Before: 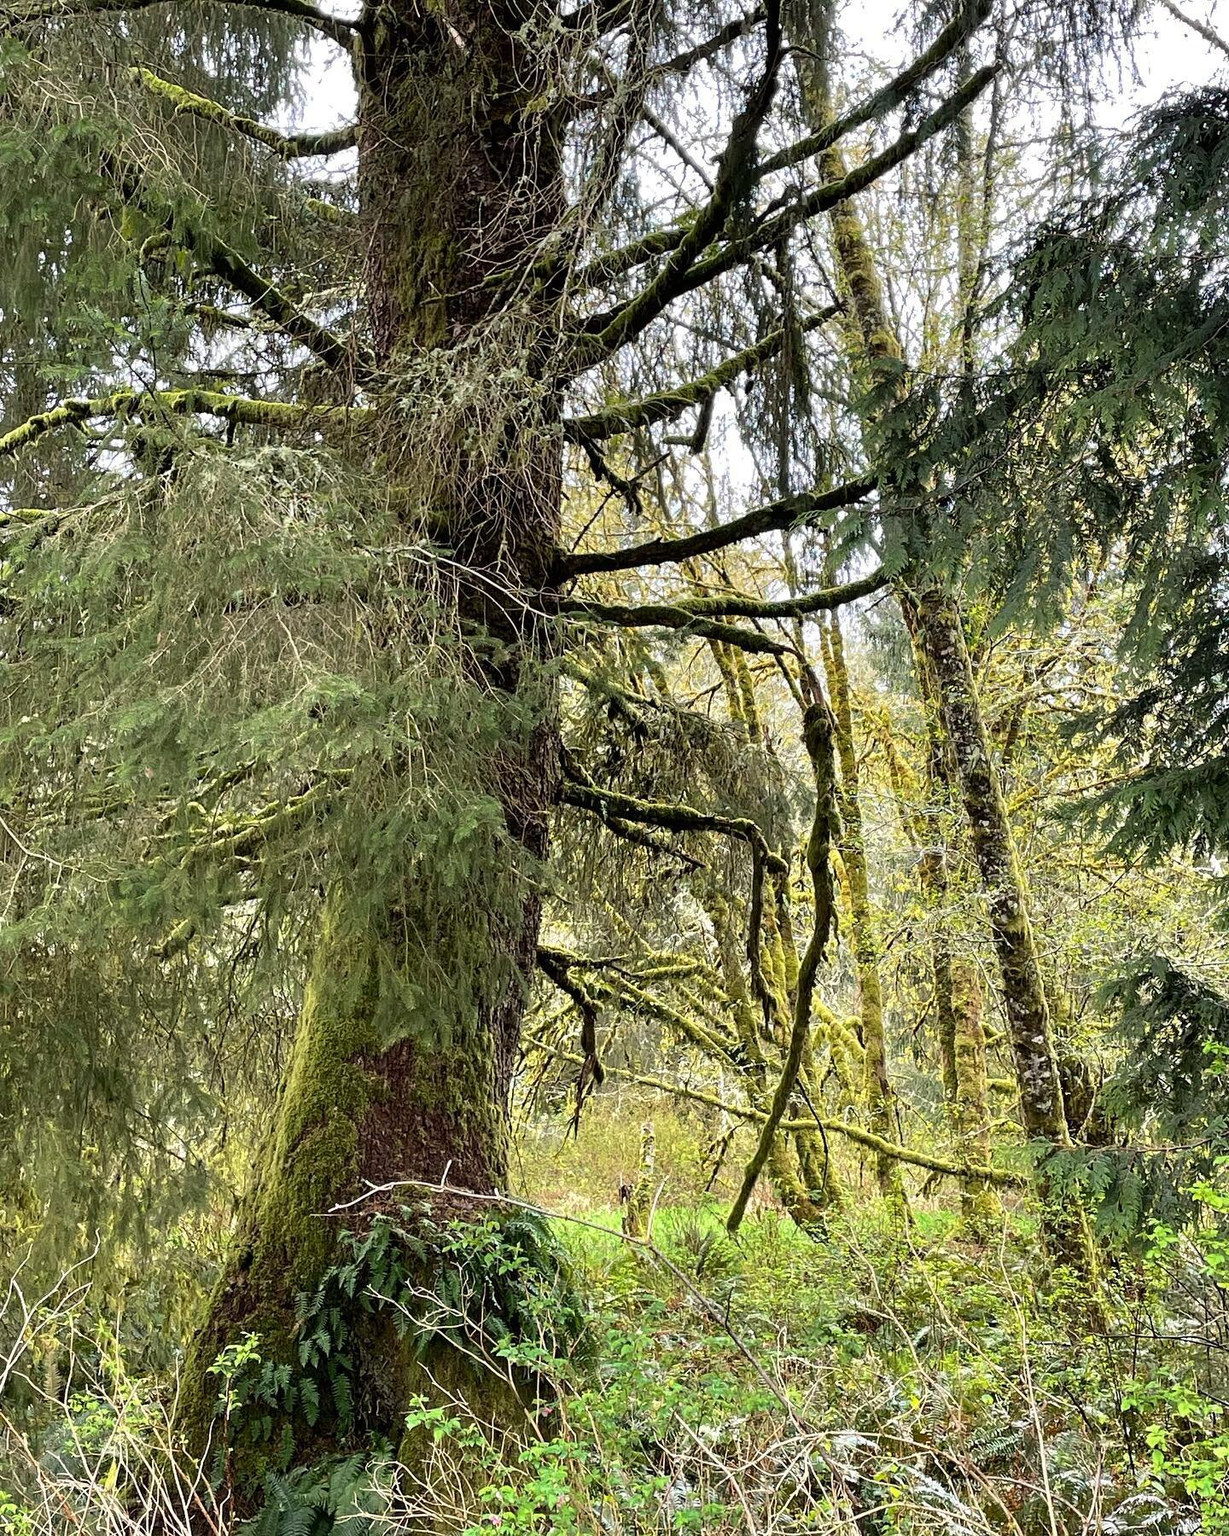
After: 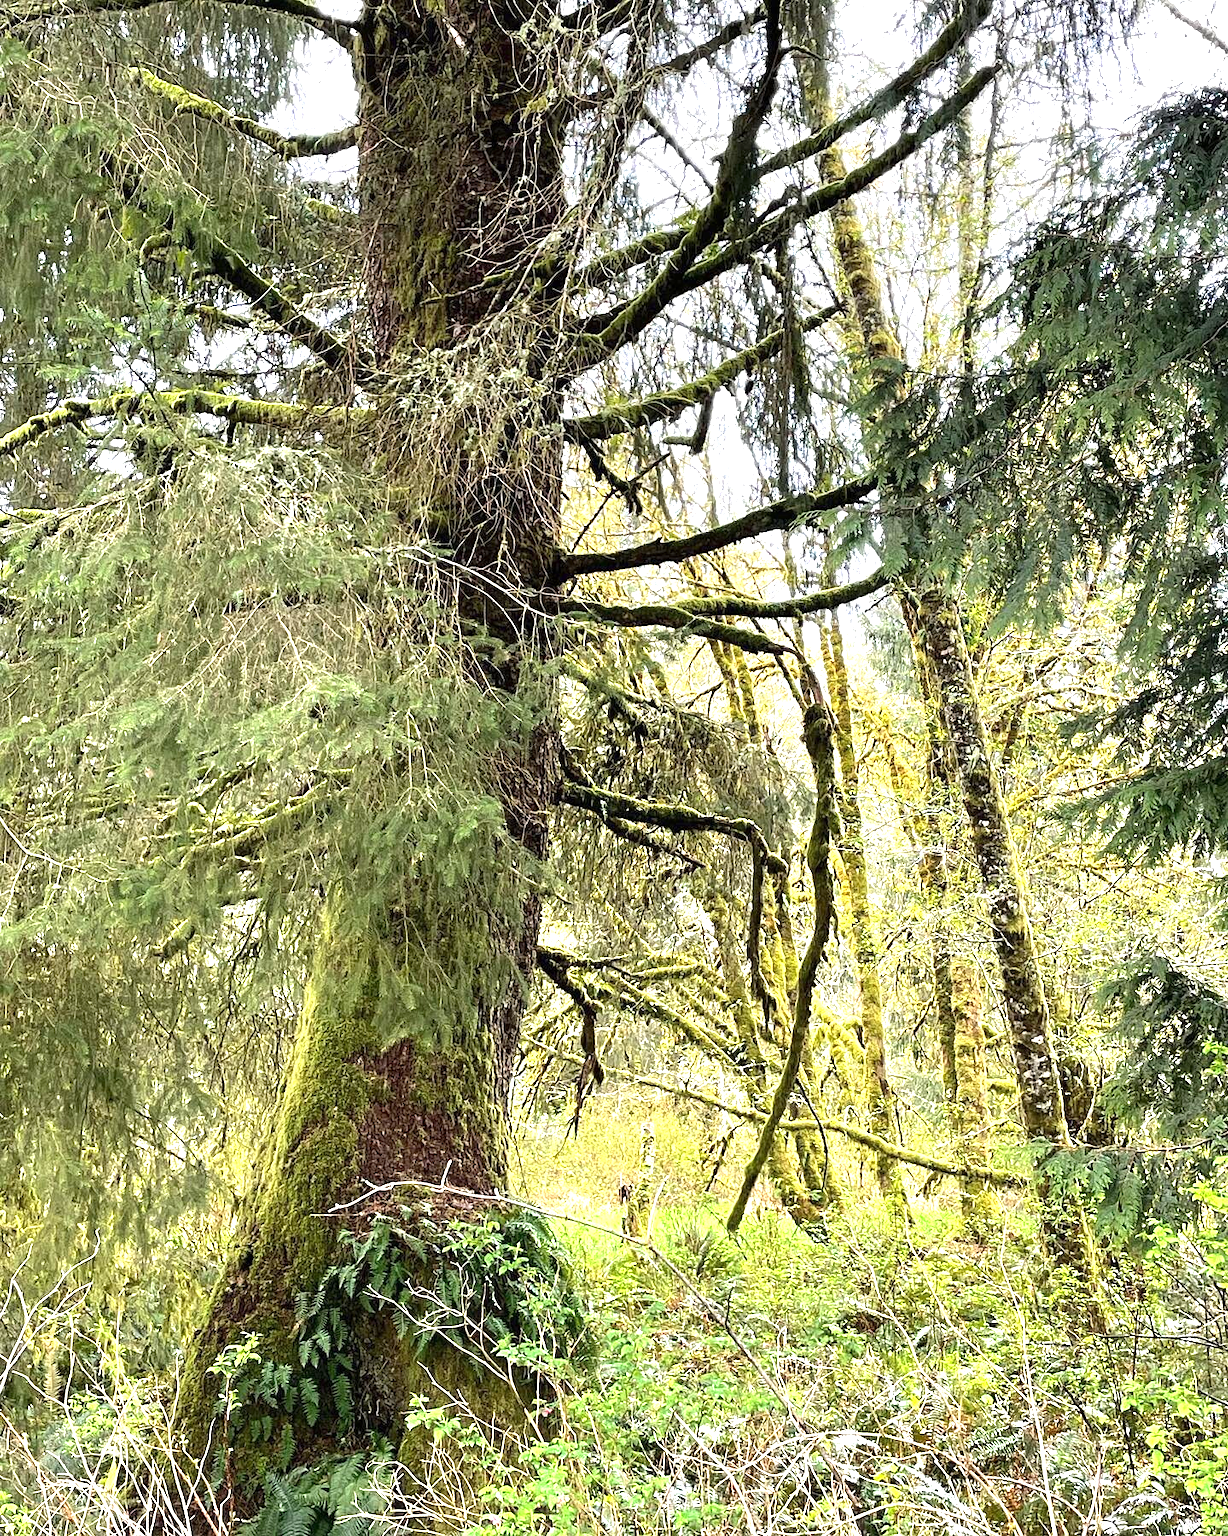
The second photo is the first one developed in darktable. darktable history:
exposure: exposure 1.061 EV, compensate highlight preservation false
